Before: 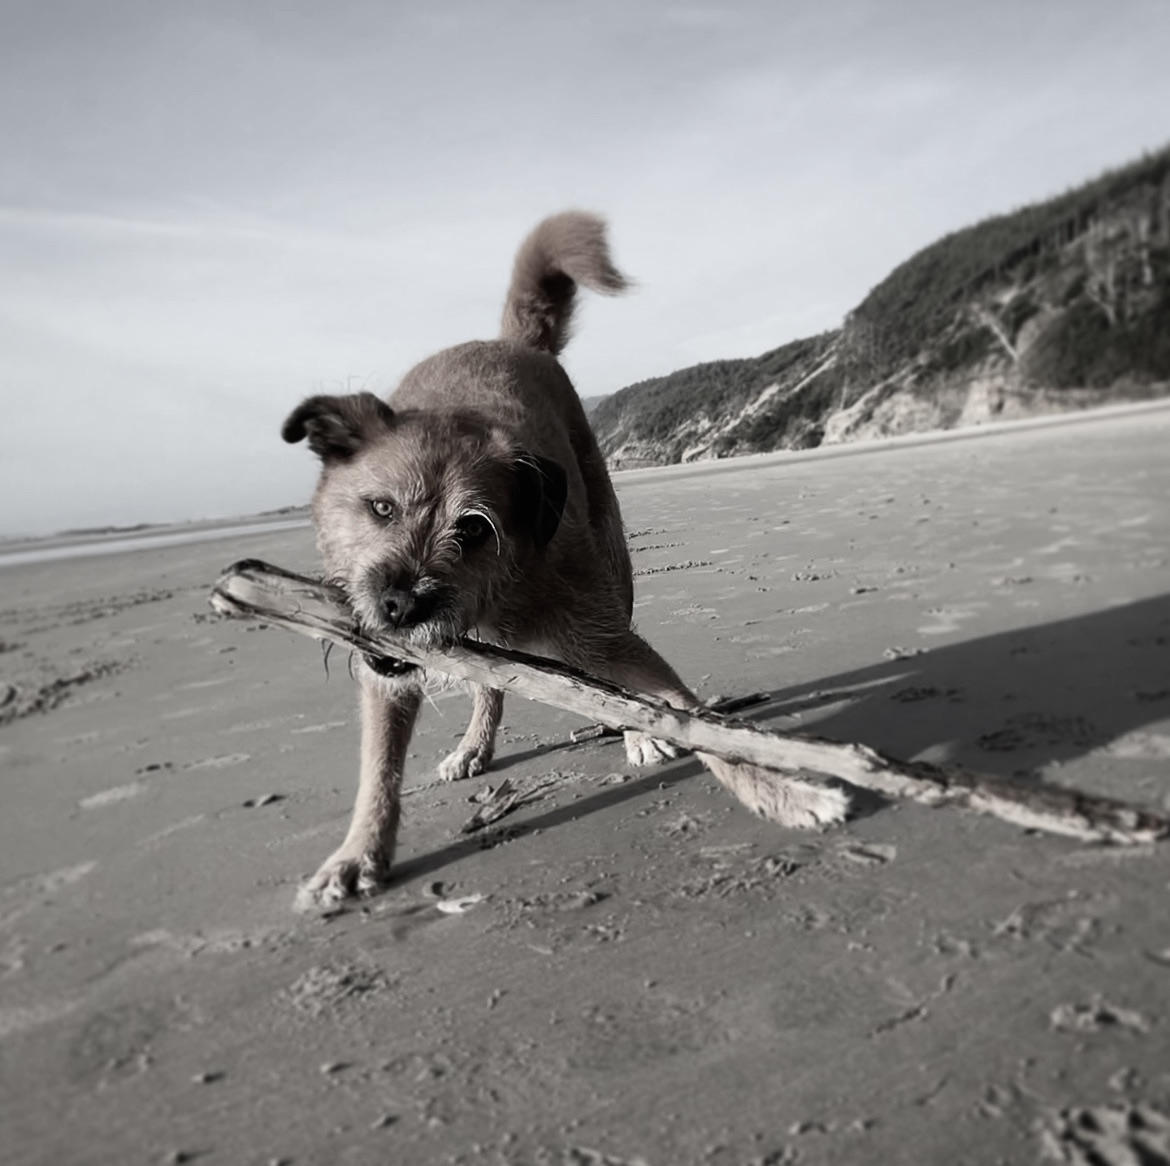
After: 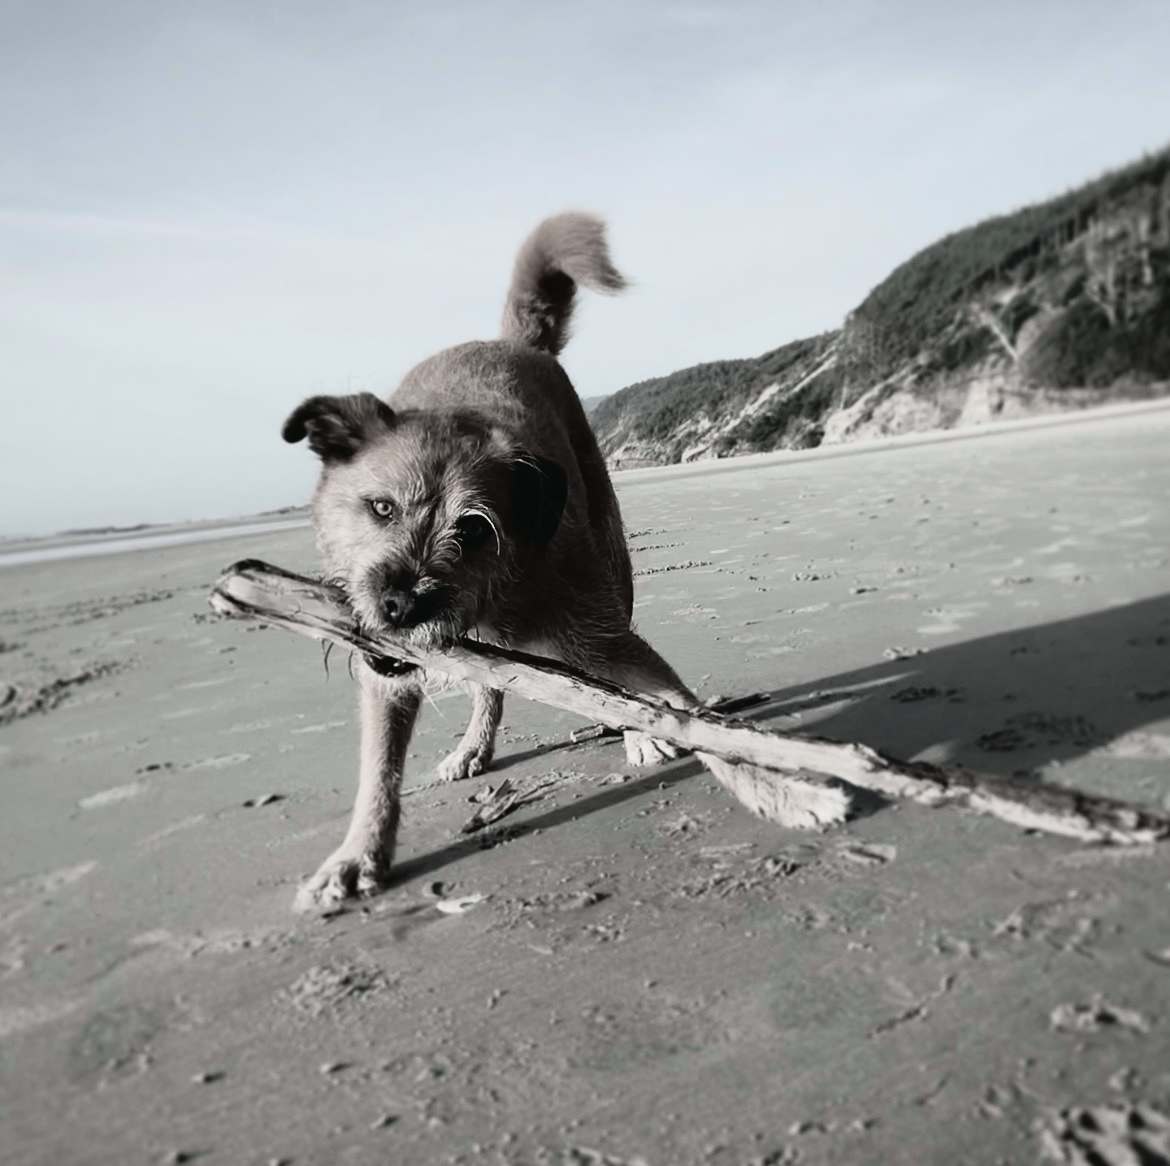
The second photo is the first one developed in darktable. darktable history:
tone curve: curves: ch0 [(0, 0.022) (0.114, 0.088) (0.282, 0.316) (0.446, 0.511) (0.613, 0.693) (0.786, 0.843) (0.999, 0.949)]; ch1 [(0, 0) (0.395, 0.343) (0.463, 0.427) (0.486, 0.474) (0.503, 0.5) (0.535, 0.522) (0.555, 0.566) (0.594, 0.614) (0.755, 0.793) (1, 1)]; ch2 [(0, 0) (0.369, 0.388) (0.449, 0.431) (0.501, 0.5) (0.528, 0.517) (0.561, 0.59) (0.612, 0.646) (0.697, 0.721) (1, 1)], color space Lab, independent channels, preserve colors none
